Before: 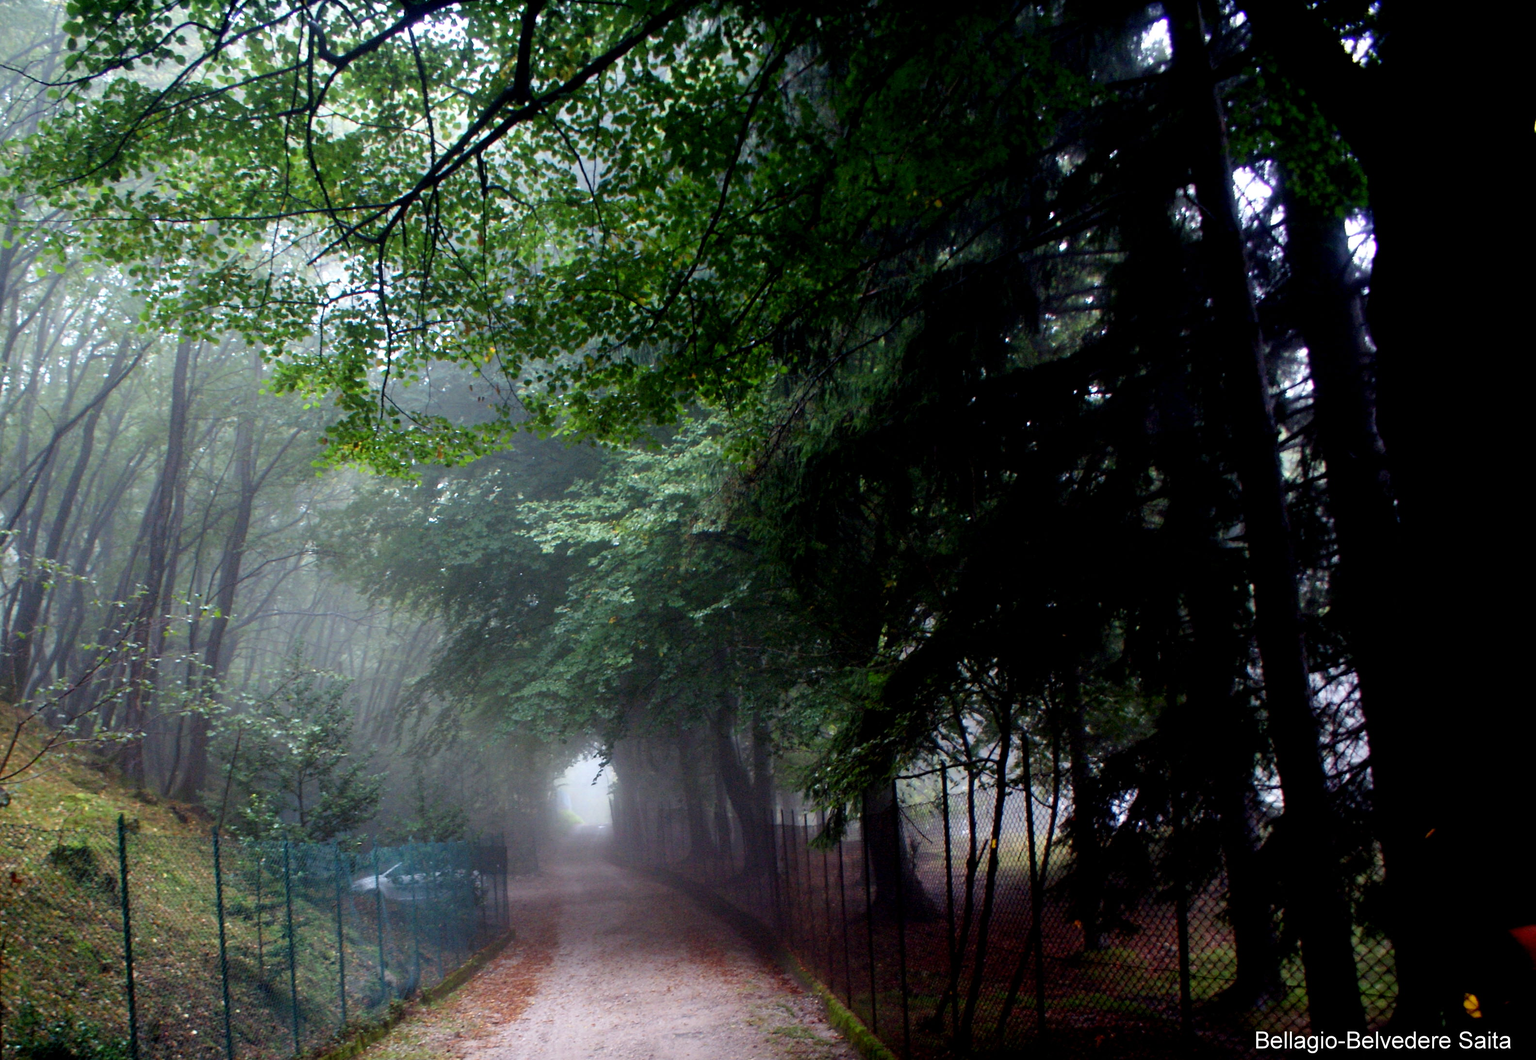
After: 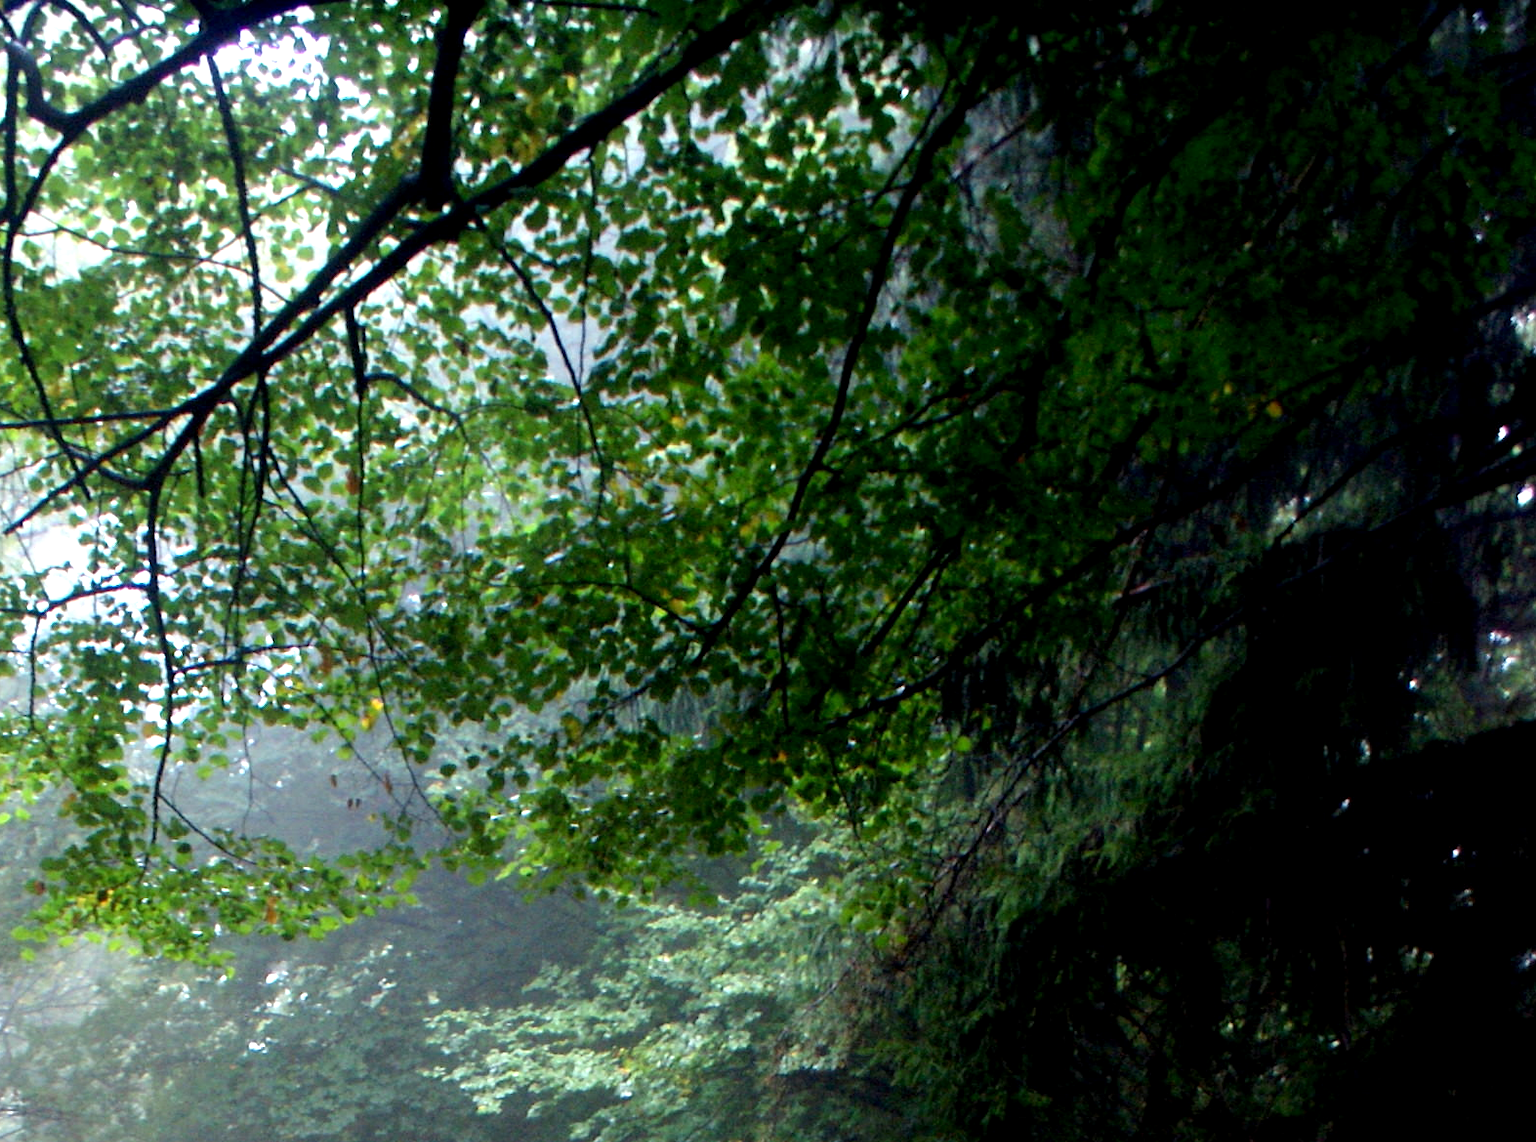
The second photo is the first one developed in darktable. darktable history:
crop: left 19.895%, right 30.398%, bottom 46.431%
exposure: black level correction 0.001, exposure 0.499 EV, compensate highlight preservation false
